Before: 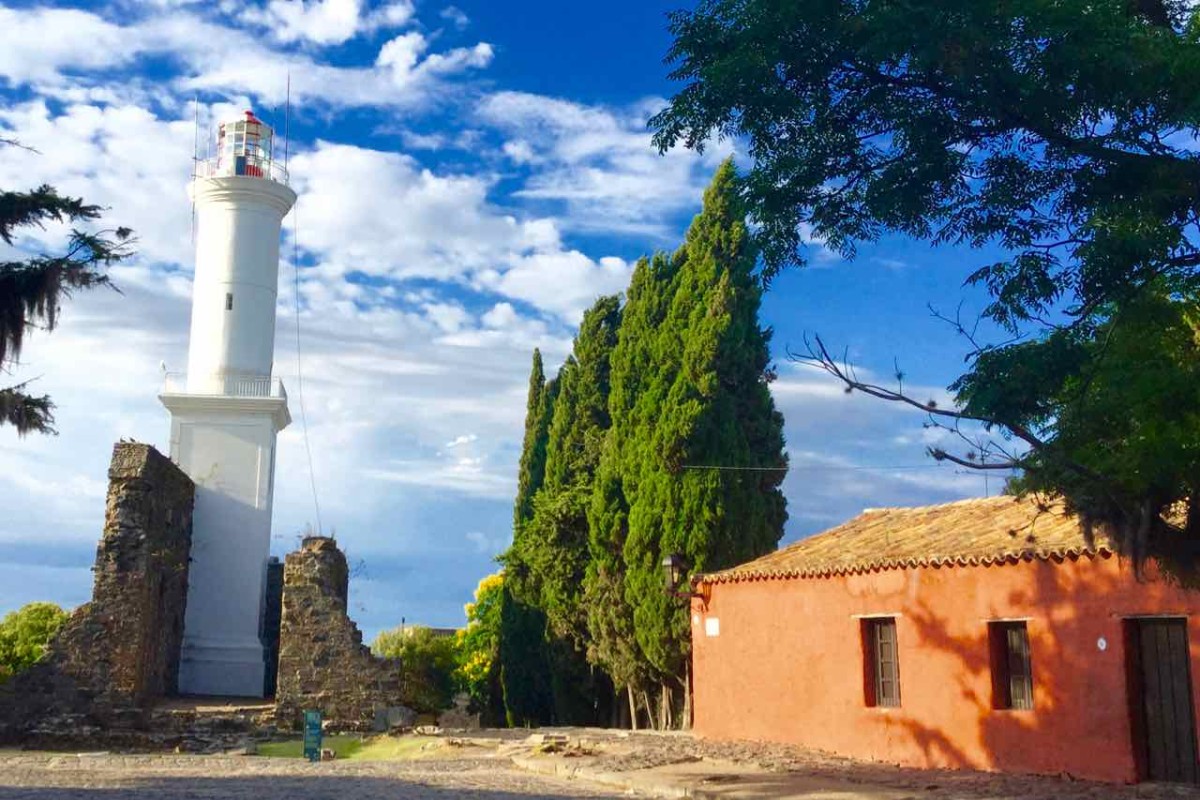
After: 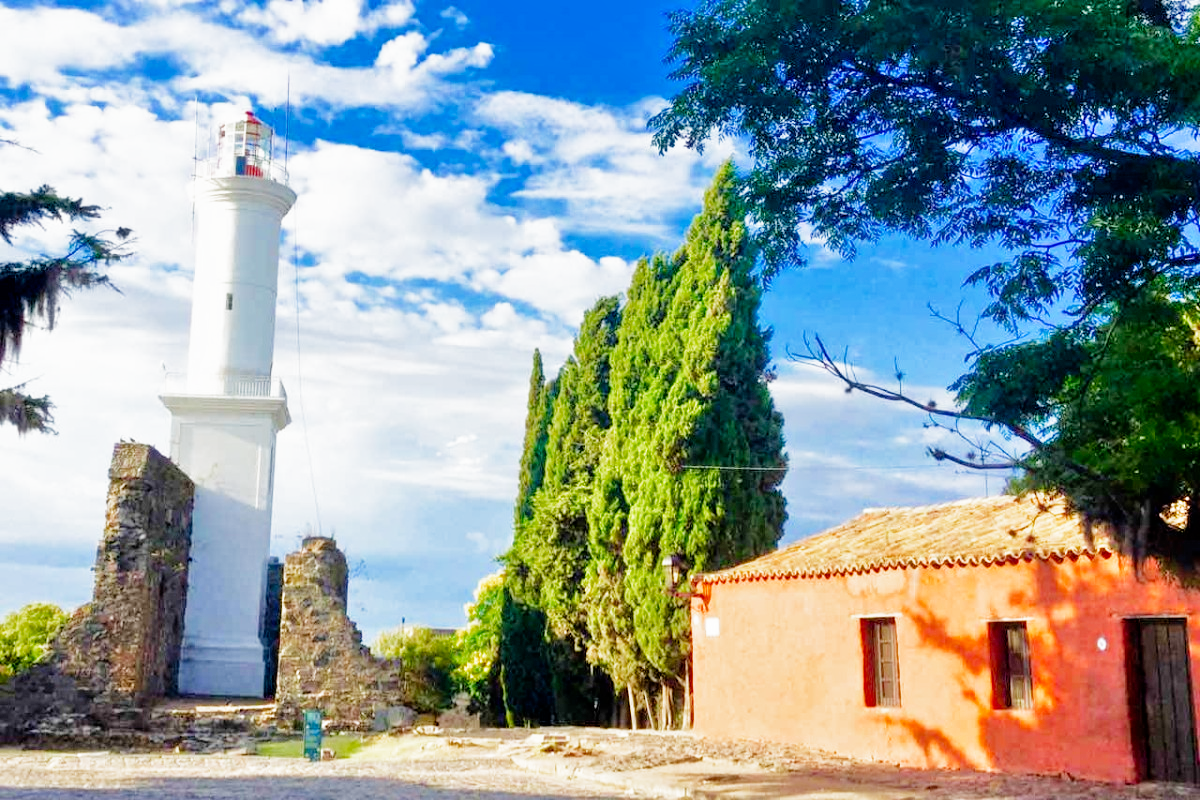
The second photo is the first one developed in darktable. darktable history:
filmic rgb: middle gray luminance 12.74%, black relative exposure -10.13 EV, white relative exposure 3.47 EV, threshold 6 EV, target black luminance 0%, hardness 5.74, latitude 44.69%, contrast 1.221, highlights saturation mix 5%, shadows ↔ highlights balance 26.78%, add noise in highlights 0, preserve chrominance no, color science v3 (2019), use custom middle-gray values true, iterations of high-quality reconstruction 0, contrast in highlights soft, enable highlight reconstruction true
tone equalizer: -7 EV 0.15 EV, -6 EV 0.6 EV, -5 EV 1.15 EV, -4 EV 1.33 EV, -3 EV 1.15 EV, -2 EV 0.6 EV, -1 EV 0.15 EV, mask exposure compensation -0.5 EV
